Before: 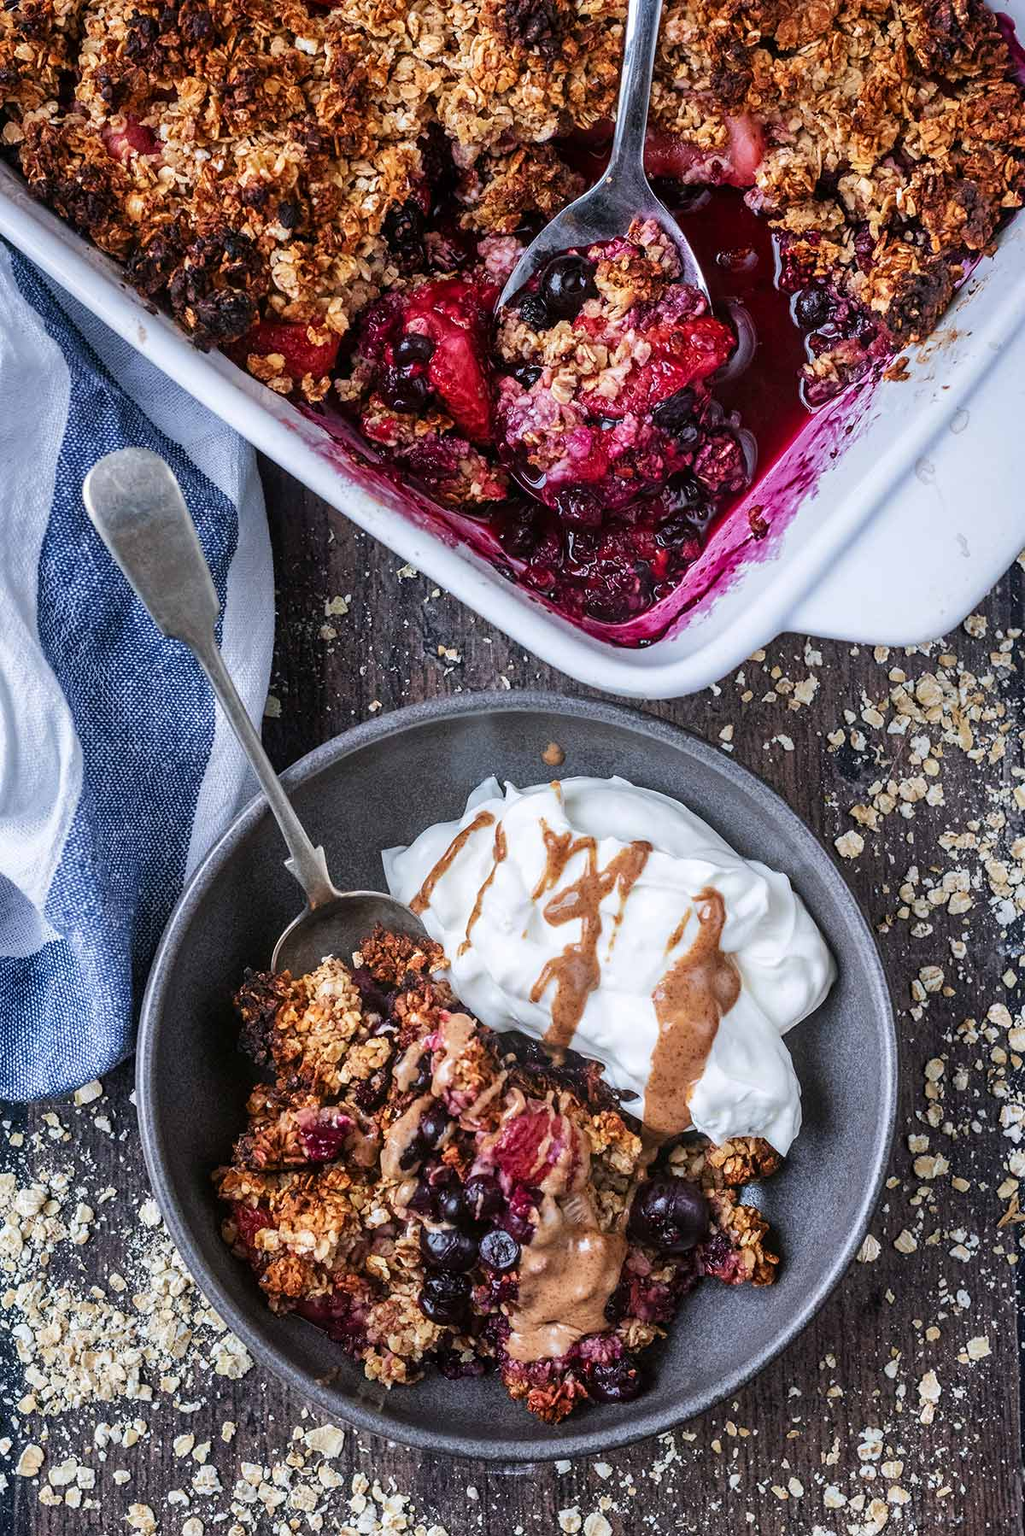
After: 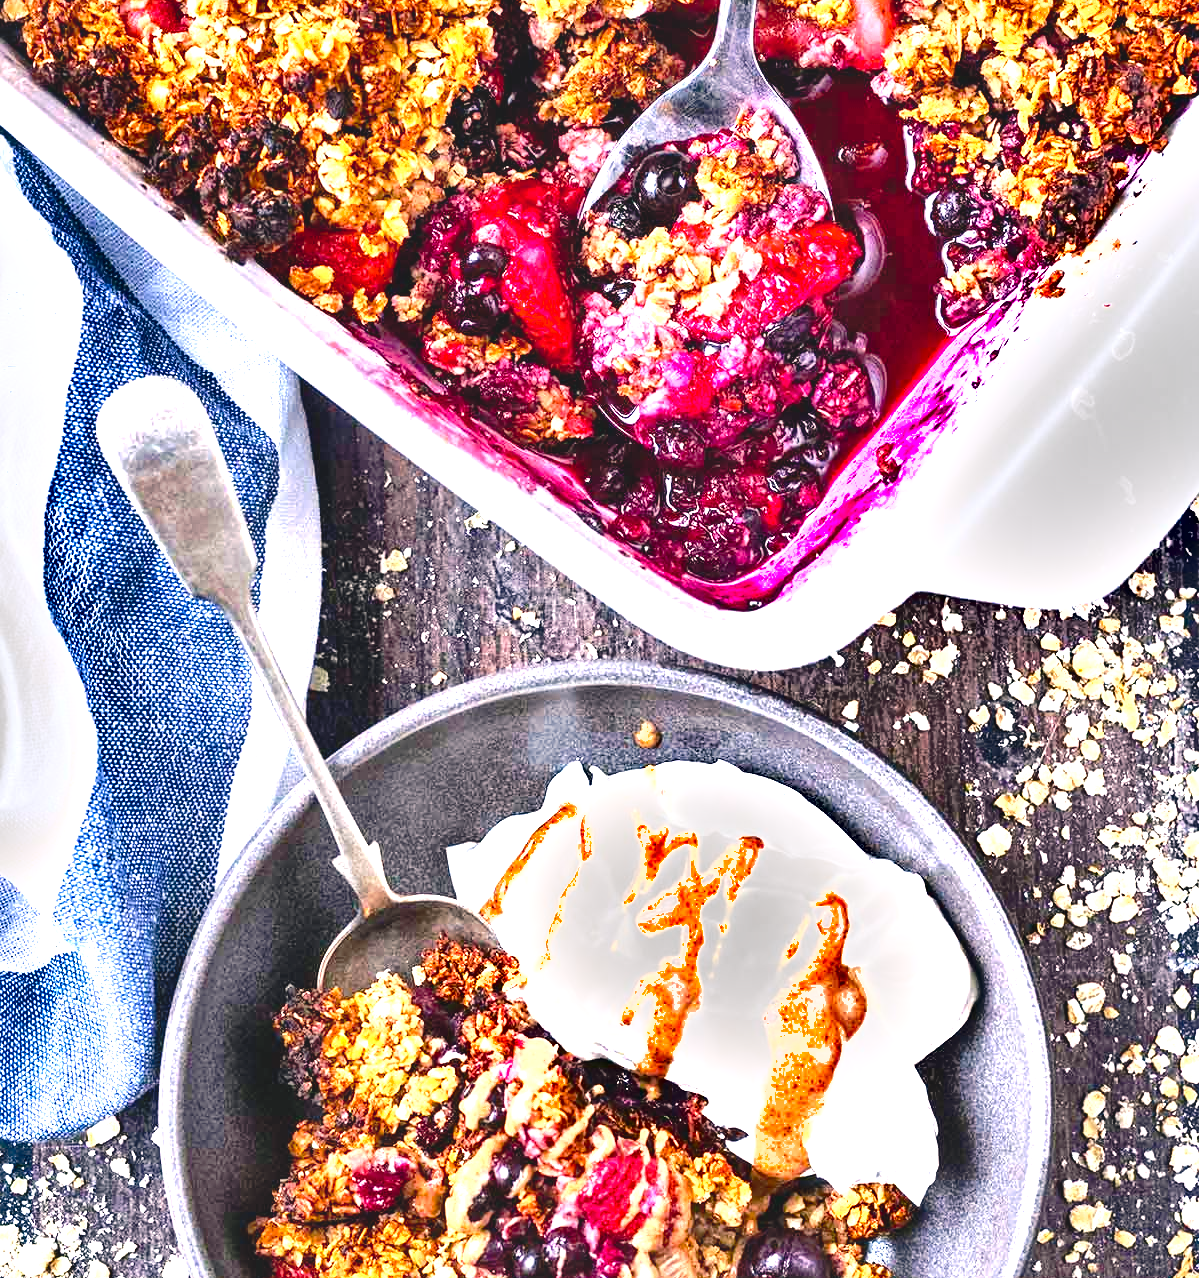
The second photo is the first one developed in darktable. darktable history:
crop and rotate: top 8.273%, bottom 20.627%
tone curve: curves: ch0 [(0, 0) (0.003, 0.128) (0.011, 0.133) (0.025, 0.133) (0.044, 0.141) (0.069, 0.152) (0.1, 0.169) (0.136, 0.201) (0.177, 0.239) (0.224, 0.294) (0.277, 0.358) (0.335, 0.428) (0.399, 0.488) (0.468, 0.55) (0.543, 0.611) (0.623, 0.678) (0.709, 0.755) (0.801, 0.843) (0.898, 0.91) (1, 1)], preserve colors none
local contrast: mode bilateral grid, contrast 21, coarseness 100, detail 150%, midtone range 0.2
color balance rgb: highlights gain › chroma 3.023%, highlights gain › hue 54.28°, global offset › chroma 0.055%, global offset › hue 253.8°, perceptual saturation grading › global saturation 25.201%, perceptual brilliance grading › highlights 6.645%, perceptual brilliance grading › mid-tones 16.316%, perceptual brilliance grading › shadows -5.382%, global vibrance 20%
contrast brightness saturation: contrast 0.099, brightness 0.014, saturation 0.016
exposure: black level correction 0, exposure 1.753 EV, compensate highlight preservation false
shadows and highlights: shadows color adjustment 97.68%, low approximation 0.01, soften with gaussian
